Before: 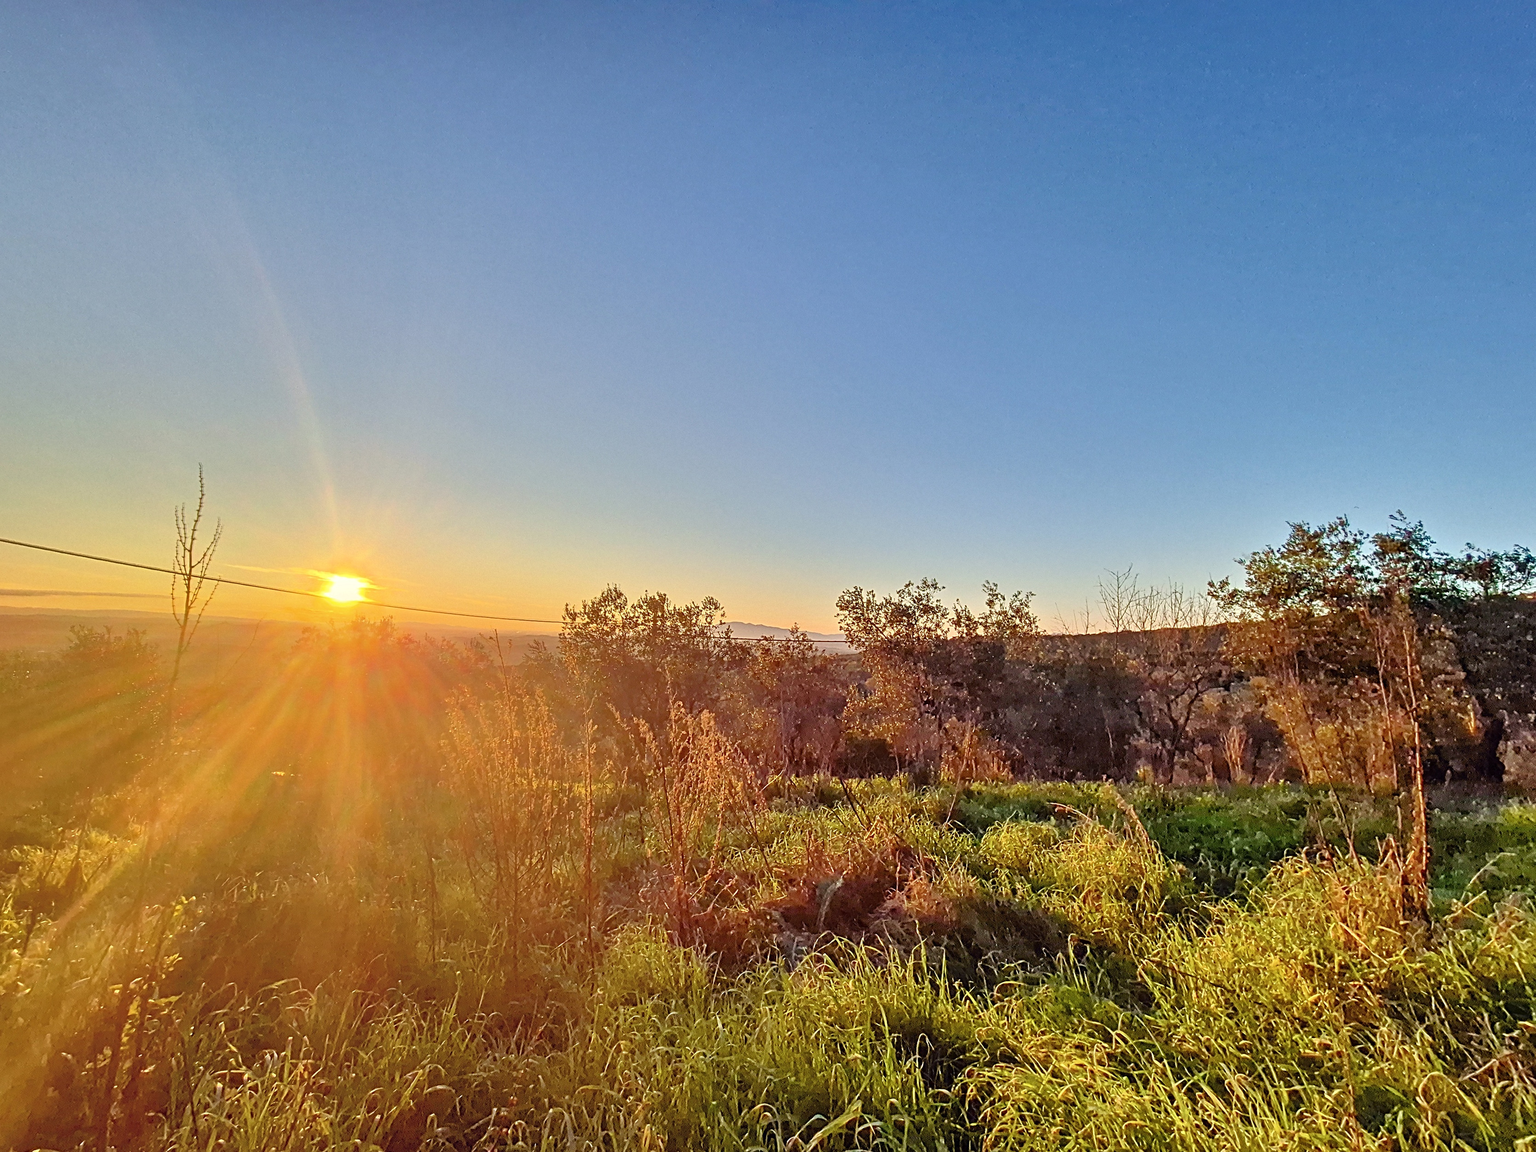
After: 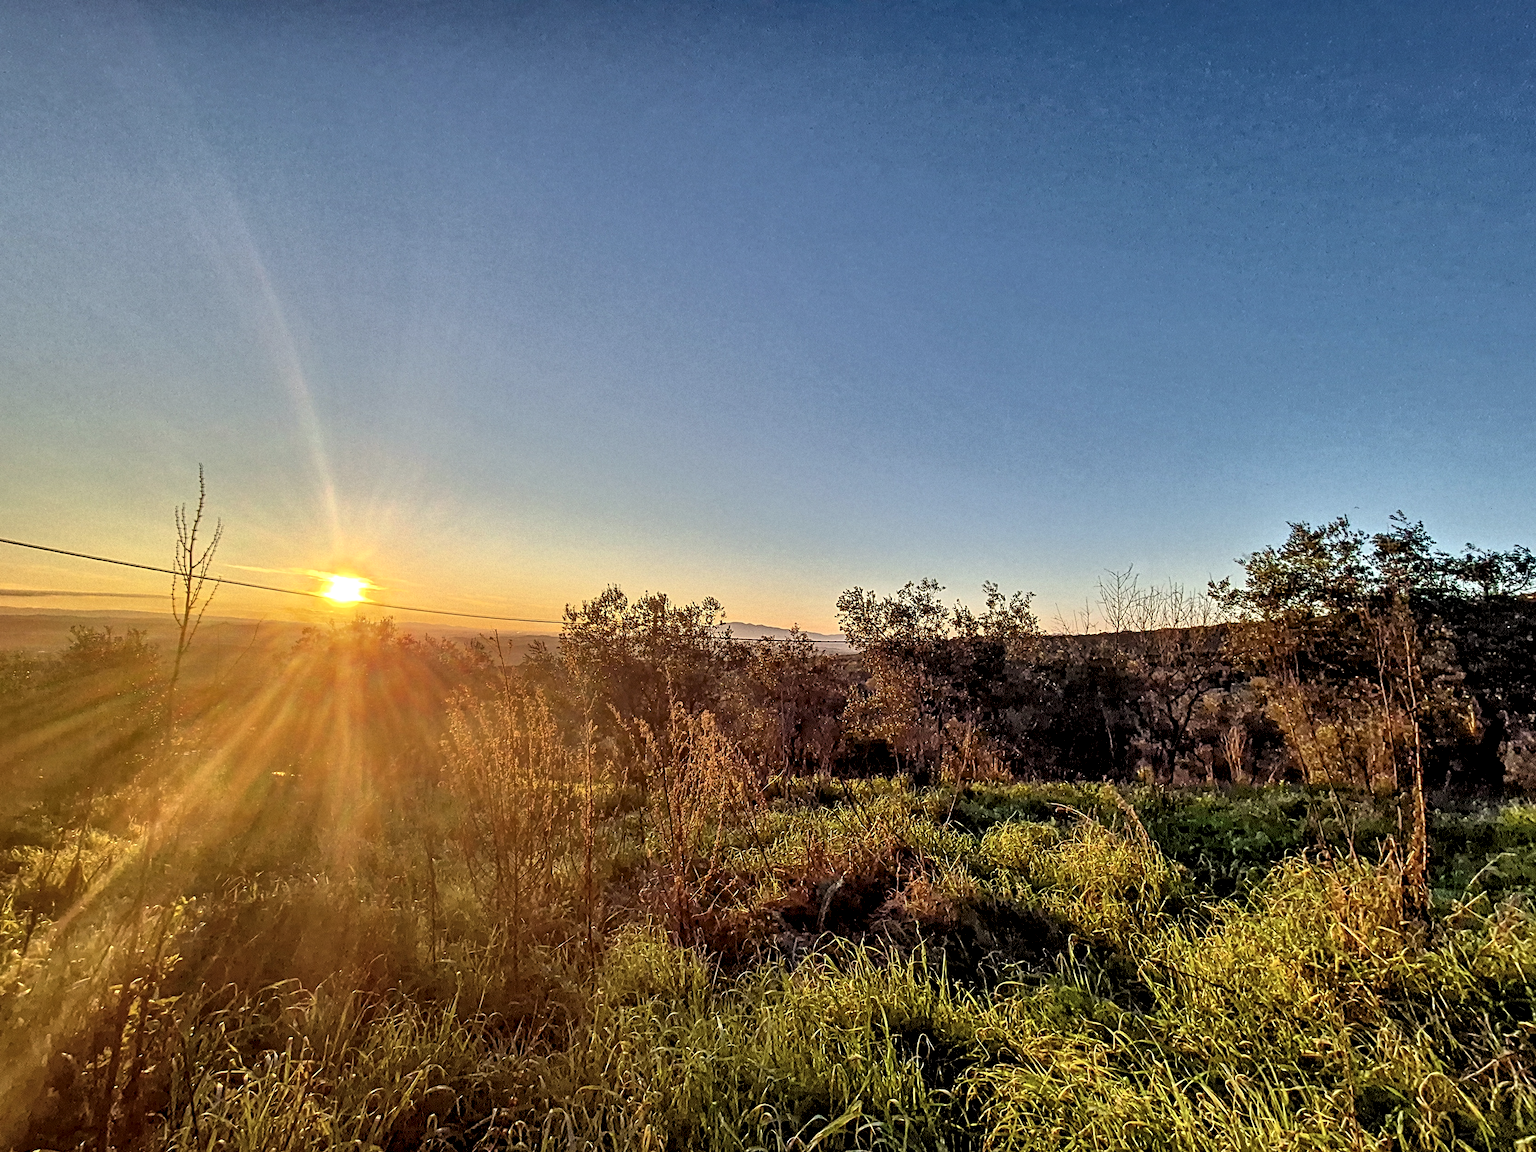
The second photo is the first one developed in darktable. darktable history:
levels: levels [0.116, 0.574, 1]
local contrast: highlights 100%, shadows 98%, detail 200%, midtone range 0.2
